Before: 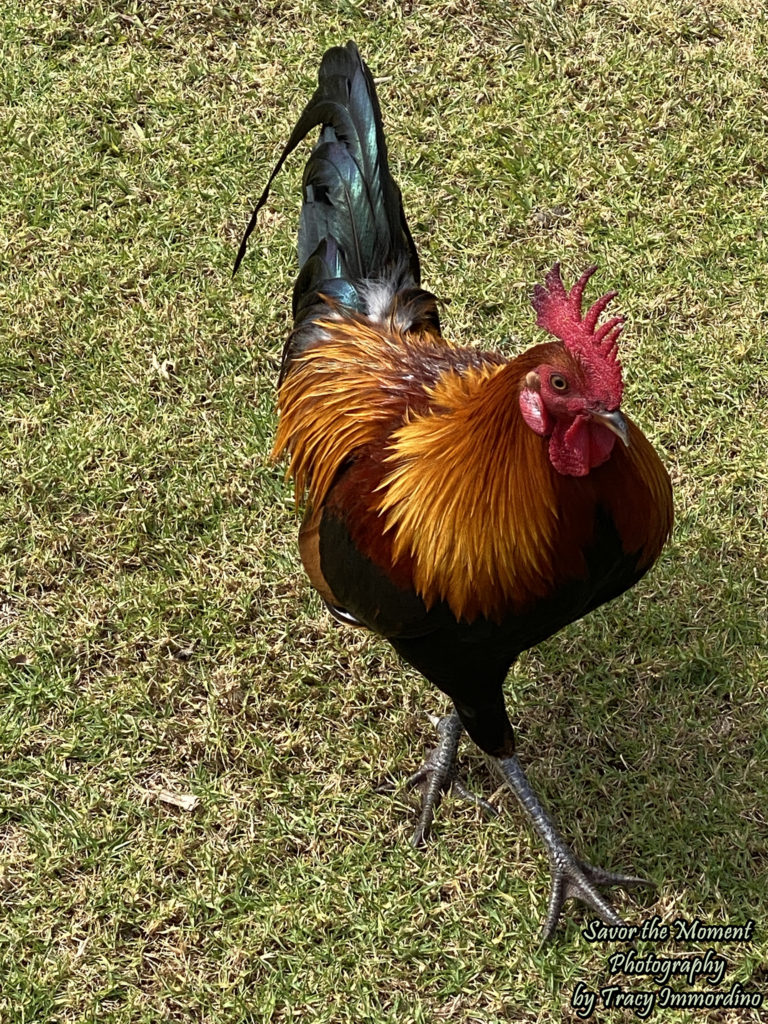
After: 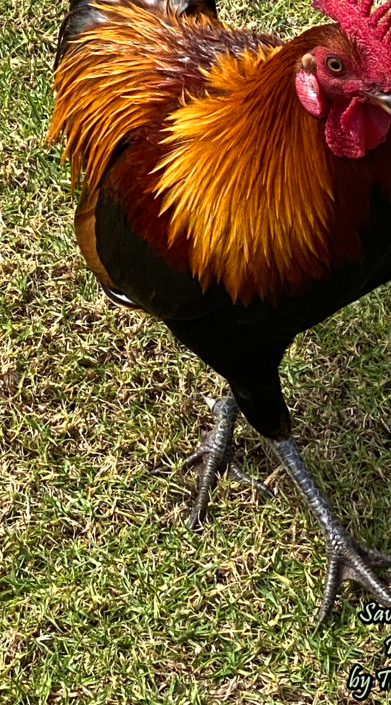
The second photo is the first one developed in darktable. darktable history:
shadows and highlights: white point adjustment -3.64, highlights -63.34, highlights color adjustment 42%, soften with gaussian
crop and rotate: left 29.237%, top 31.152%, right 19.807%
tone equalizer: -8 EV -0.417 EV, -7 EV -0.389 EV, -6 EV -0.333 EV, -5 EV -0.222 EV, -3 EV 0.222 EV, -2 EV 0.333 EV, -1 EV 0.389 EV, +0 EV 0.417 EV, edges refinement/feathering 500, mask exposure compensation -1.57 EV, preserve details no
